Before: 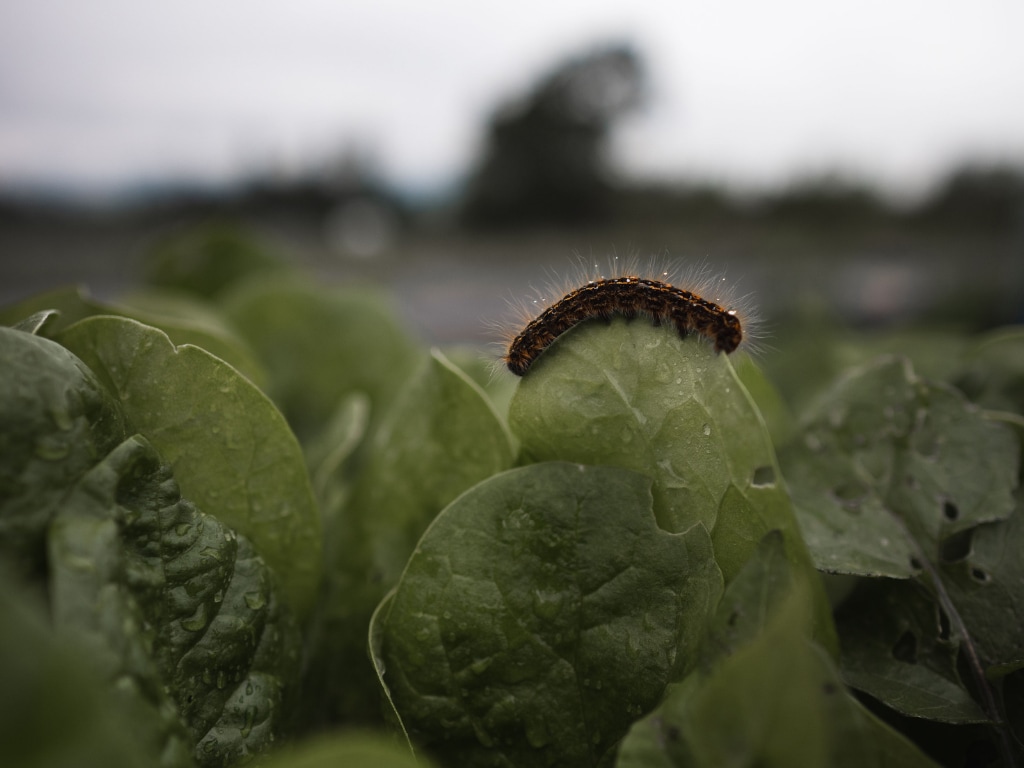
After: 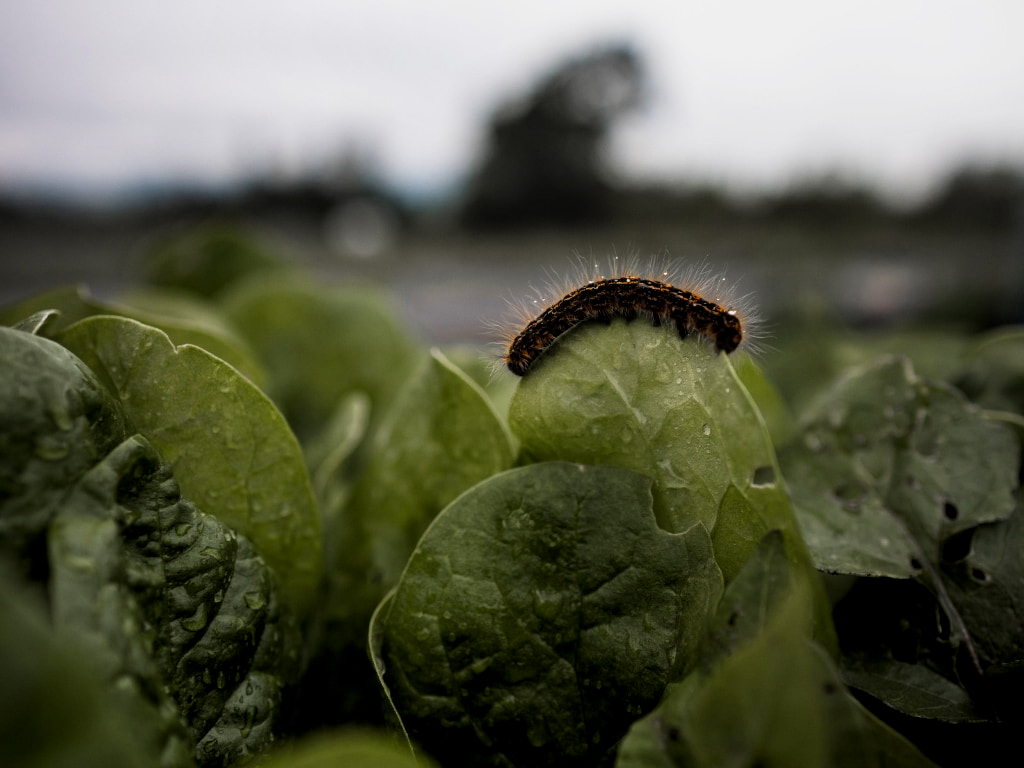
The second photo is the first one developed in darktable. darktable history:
local contrast: on, module defaults
filmic rgb: black relative exposure -12 EV, white relative exposure 2.8 EV, threshold 3 EV, target black luminance 0%, hardness 8.06, latitude 70.41%, contrast 1.14, highlights saturation mix 10%, shadows ↔ highlights balance -0.388%, color science v4 (2020), iterations of high-quality reconstruction 10, contrast in shadows soft, contrast in highlights soft, enable highlight reconstruction true
